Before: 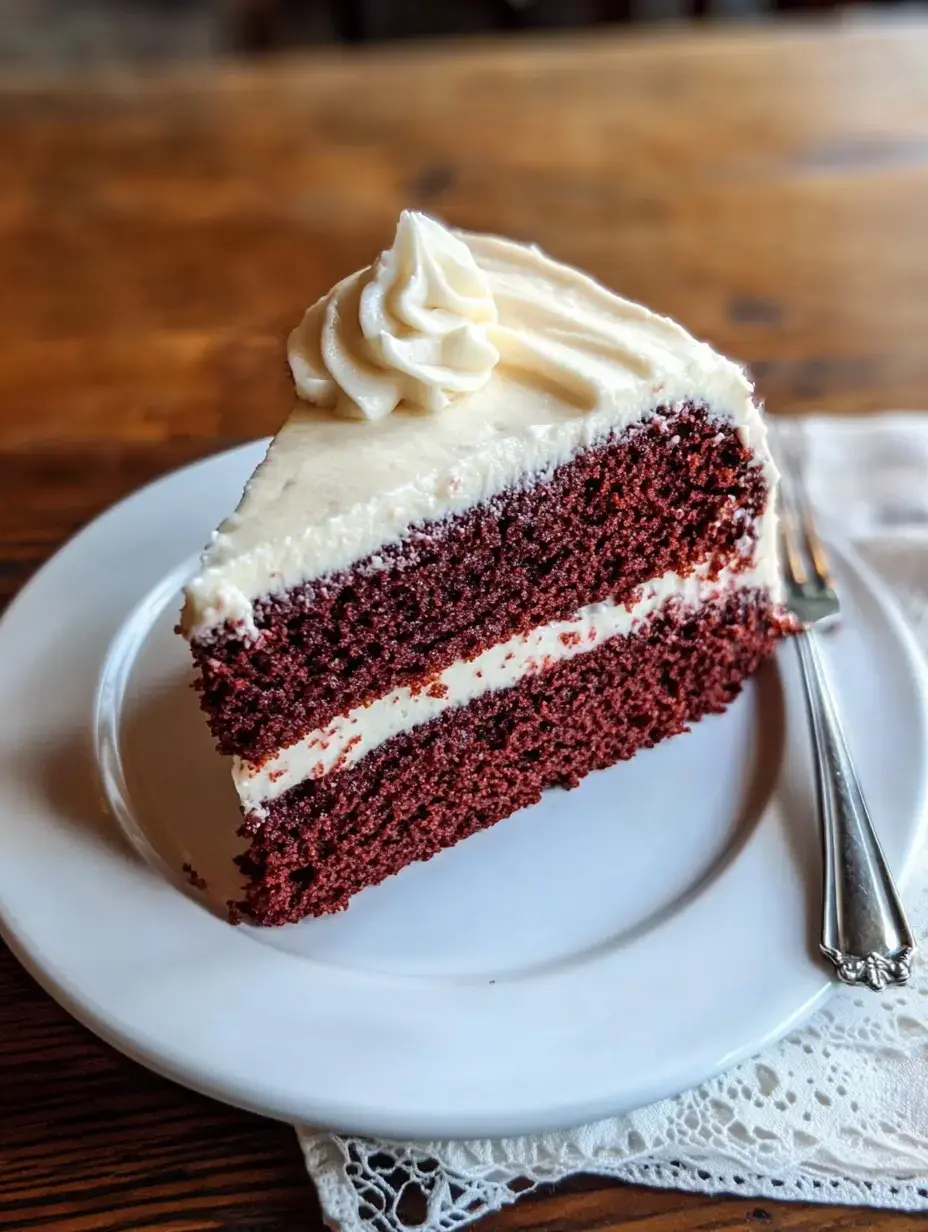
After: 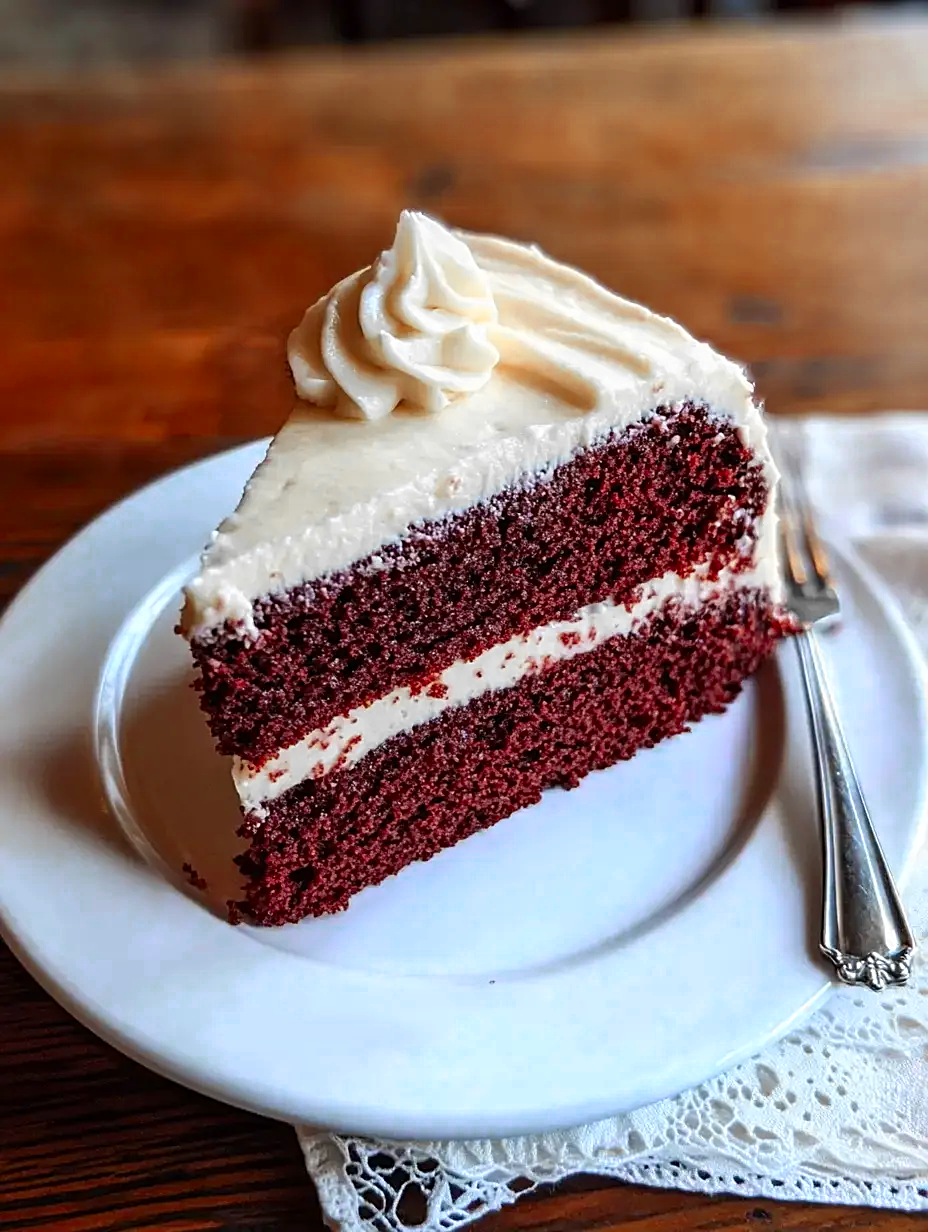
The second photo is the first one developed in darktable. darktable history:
sharpen: on, module defaults
color zones: curves: ch0 [(0, 0.363) (0.128, 0.373) (0.25, 0.5) (0.402, 0.407) (0.521, 0.525) (0.63, 0.559) (0.729, 0.662) (0.867, 0.471)]; ch1 [(0, 0.515) (0.136, 0.618) (0.25, 0.5) (0.378, 0) (0.516, 0) (0.622, 0.593) (0.737, 0.819) (0.87, 0.593)]; ch2 [(0, 0.529) (0.128, 0.471) (0.282, 0.451) (0.386, 0.662) (0.516, 0.525) (0.633, 0.554) (0.75, 0.62) (0.875, 0.441)]
